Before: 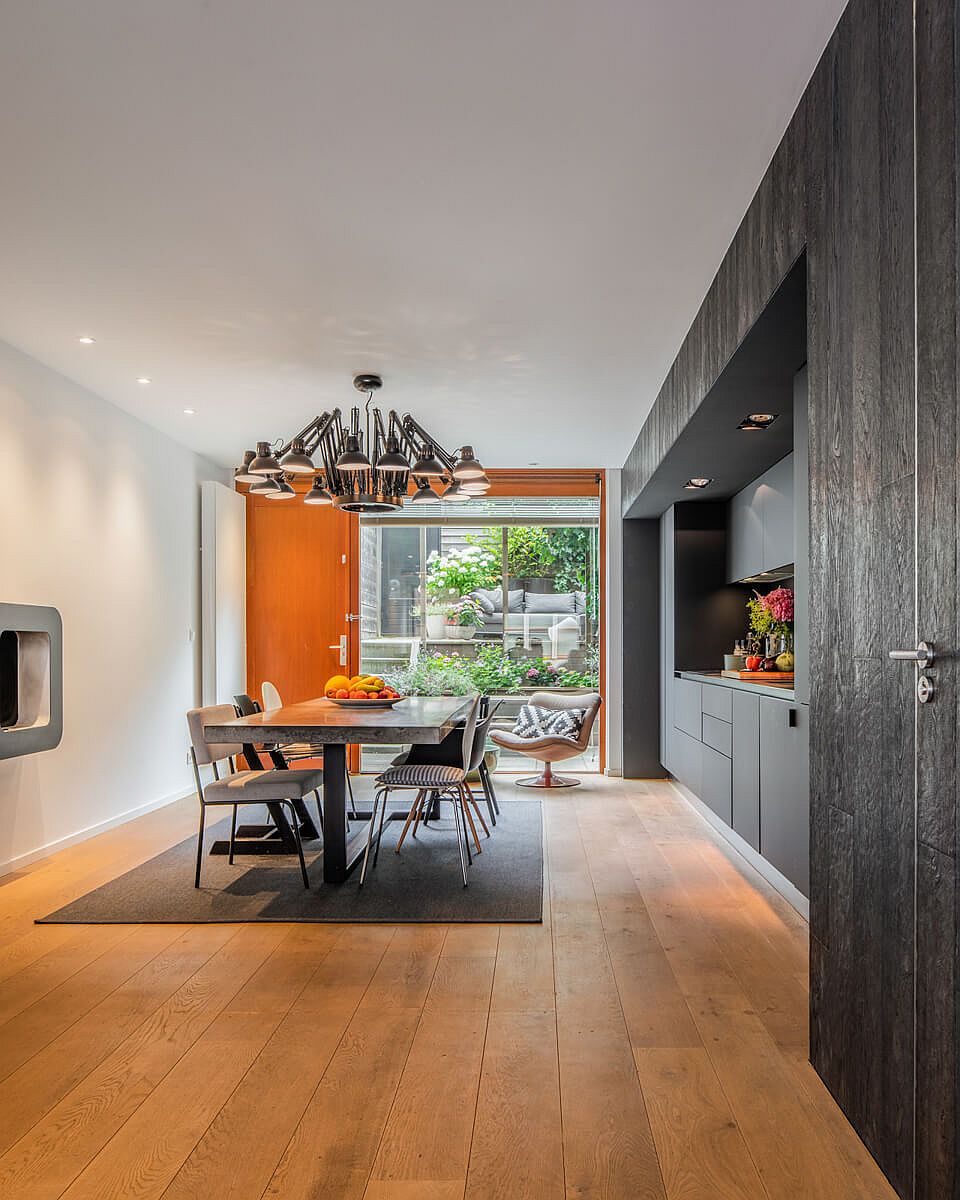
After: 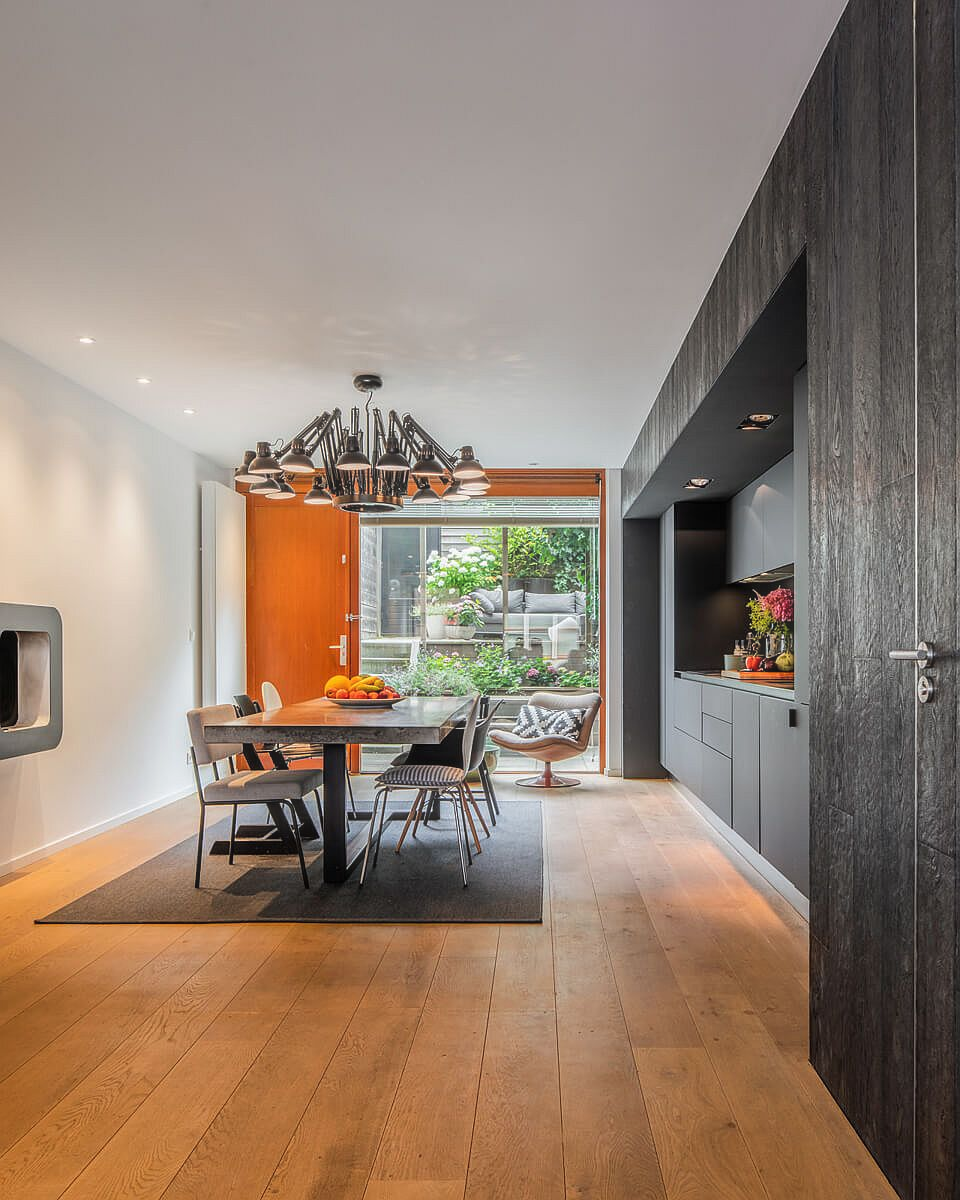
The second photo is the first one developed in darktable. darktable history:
haze removal: strength -0.037, compatibility mode true, adaptive false
